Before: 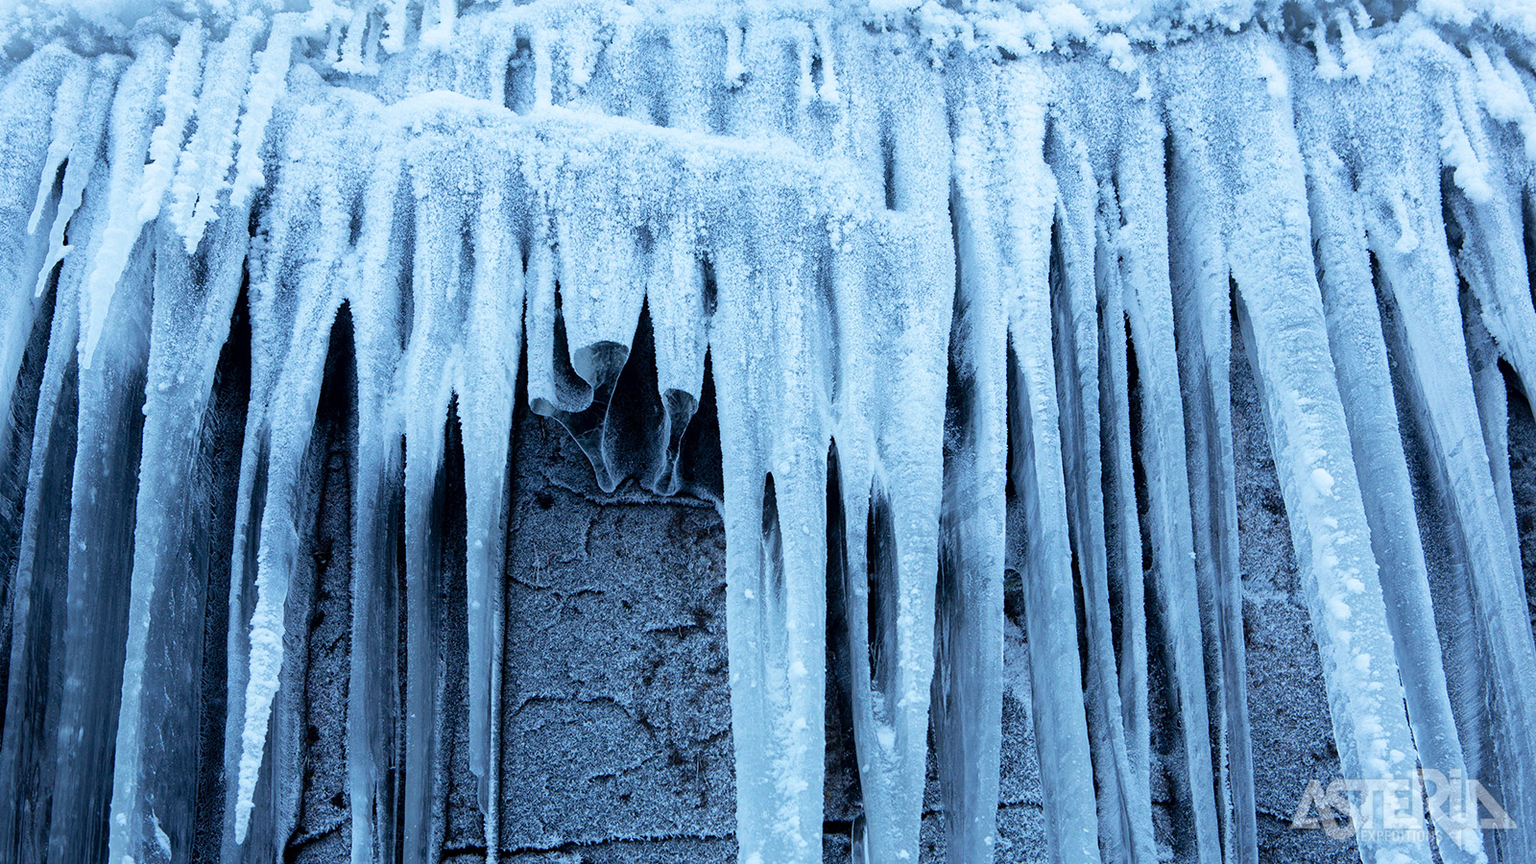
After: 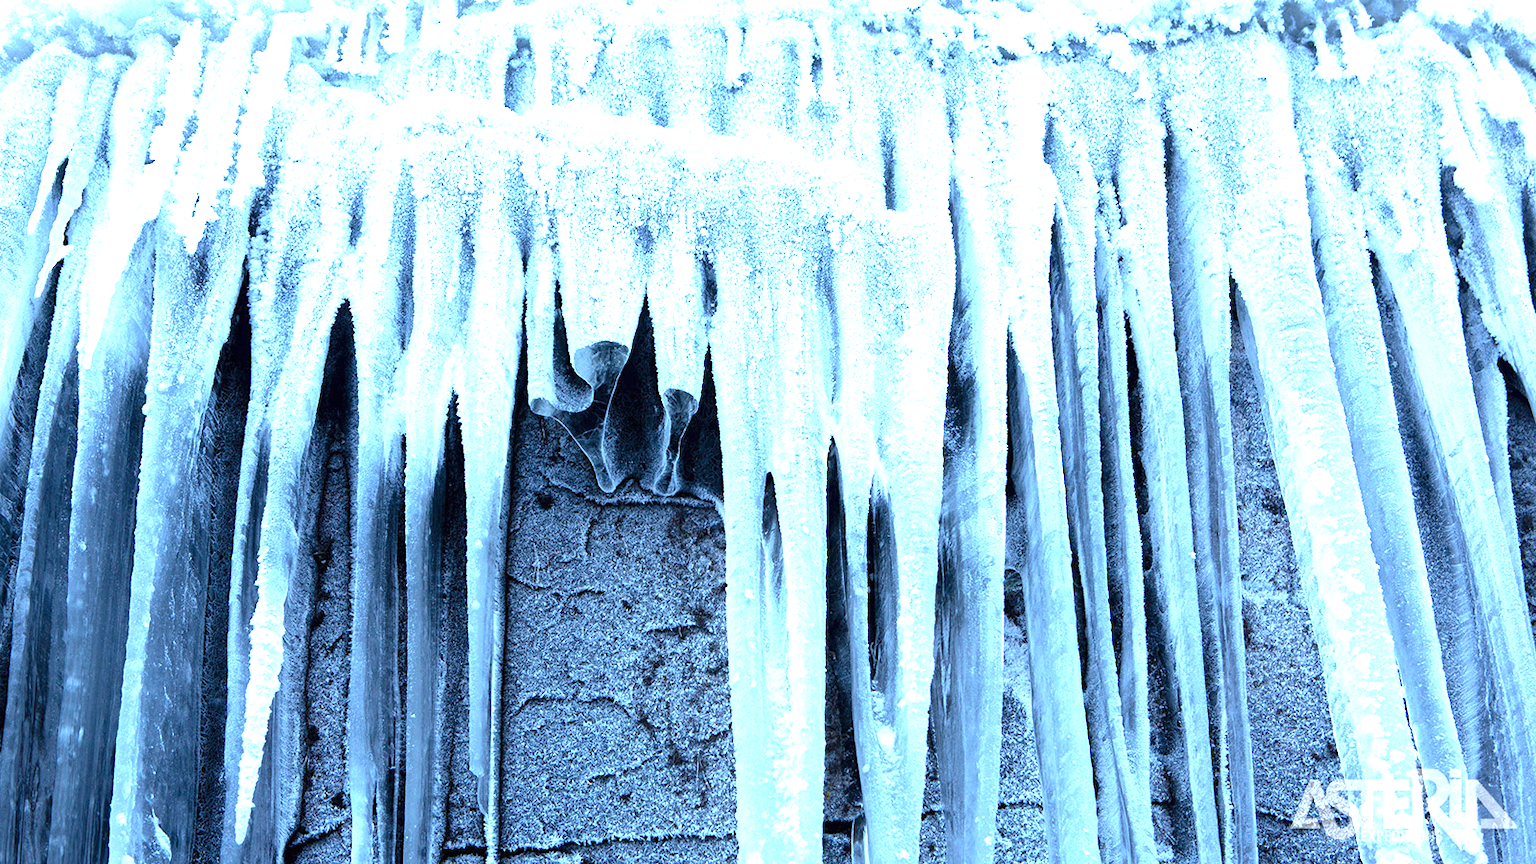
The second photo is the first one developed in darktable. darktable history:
color balance: contrast -0.5%
exposure: black level correction 0, exposure 1.2 EV, compensate exposure bias true, compensate highlight preservation false
